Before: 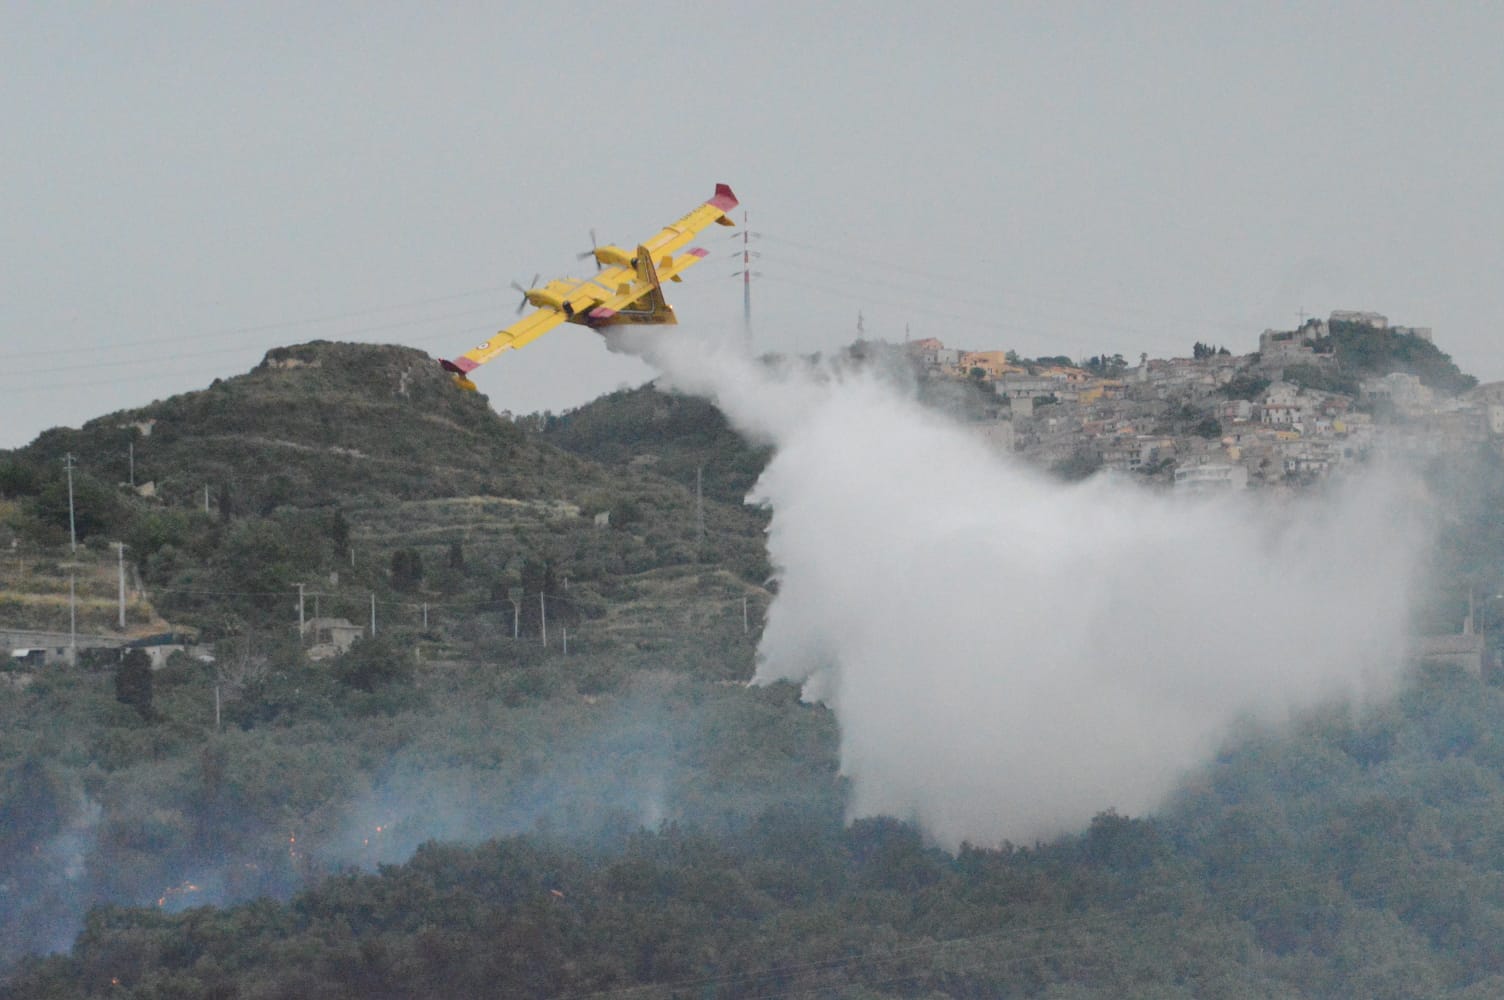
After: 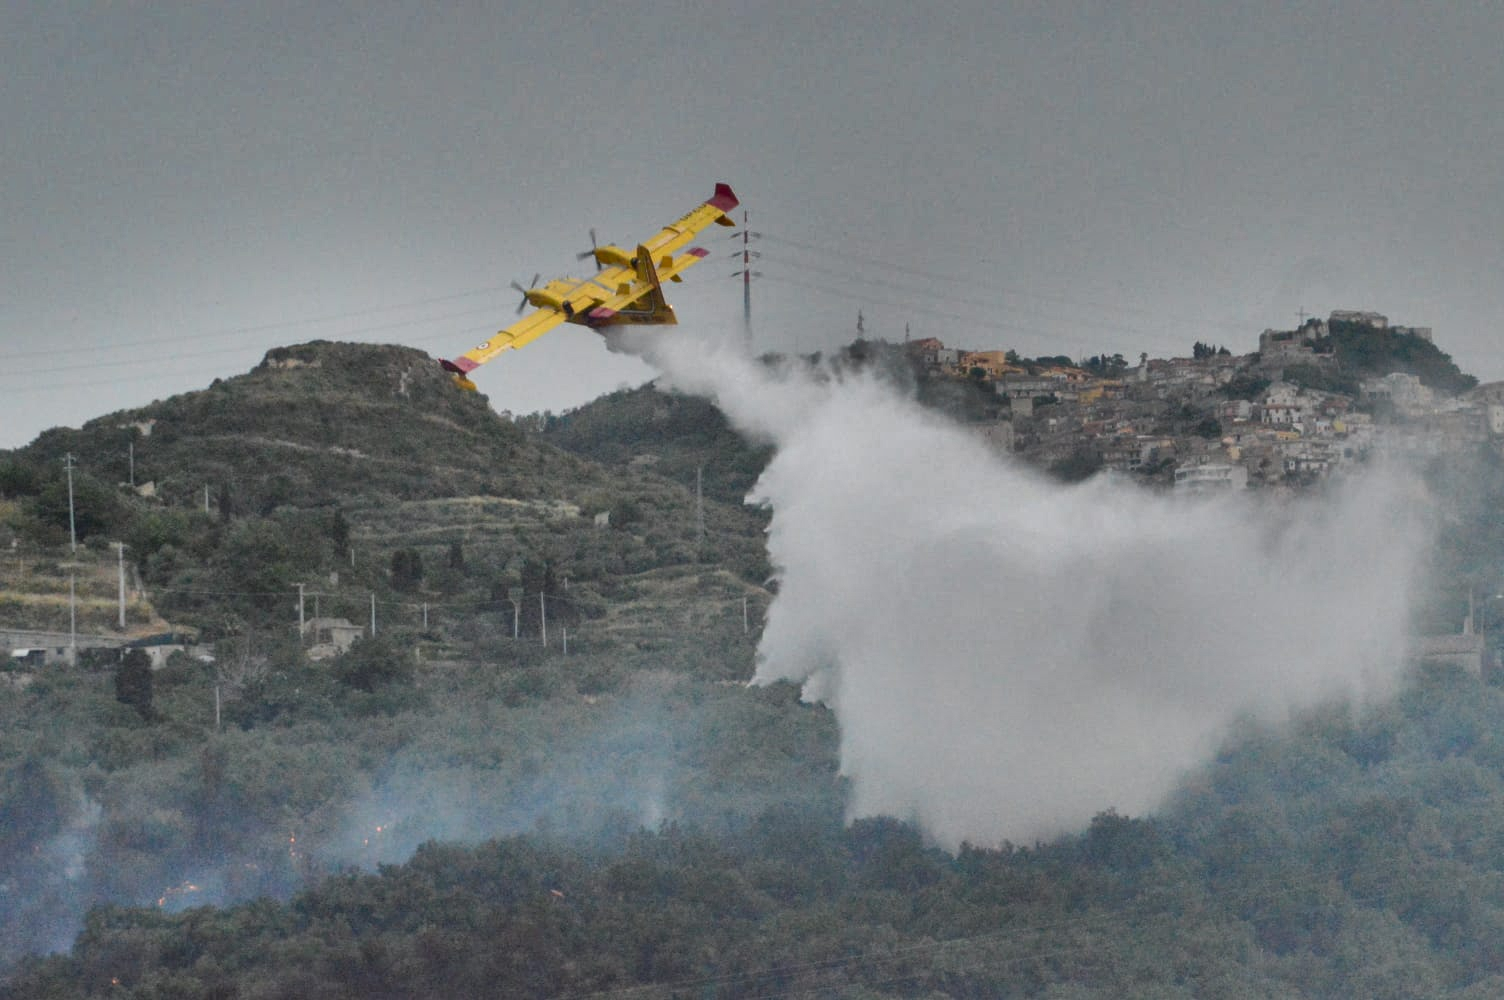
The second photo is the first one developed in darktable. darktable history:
local contrast: on, module defaults
shadows and highlights: shadows 19.13, highlights -83.41, soften with gaussian
